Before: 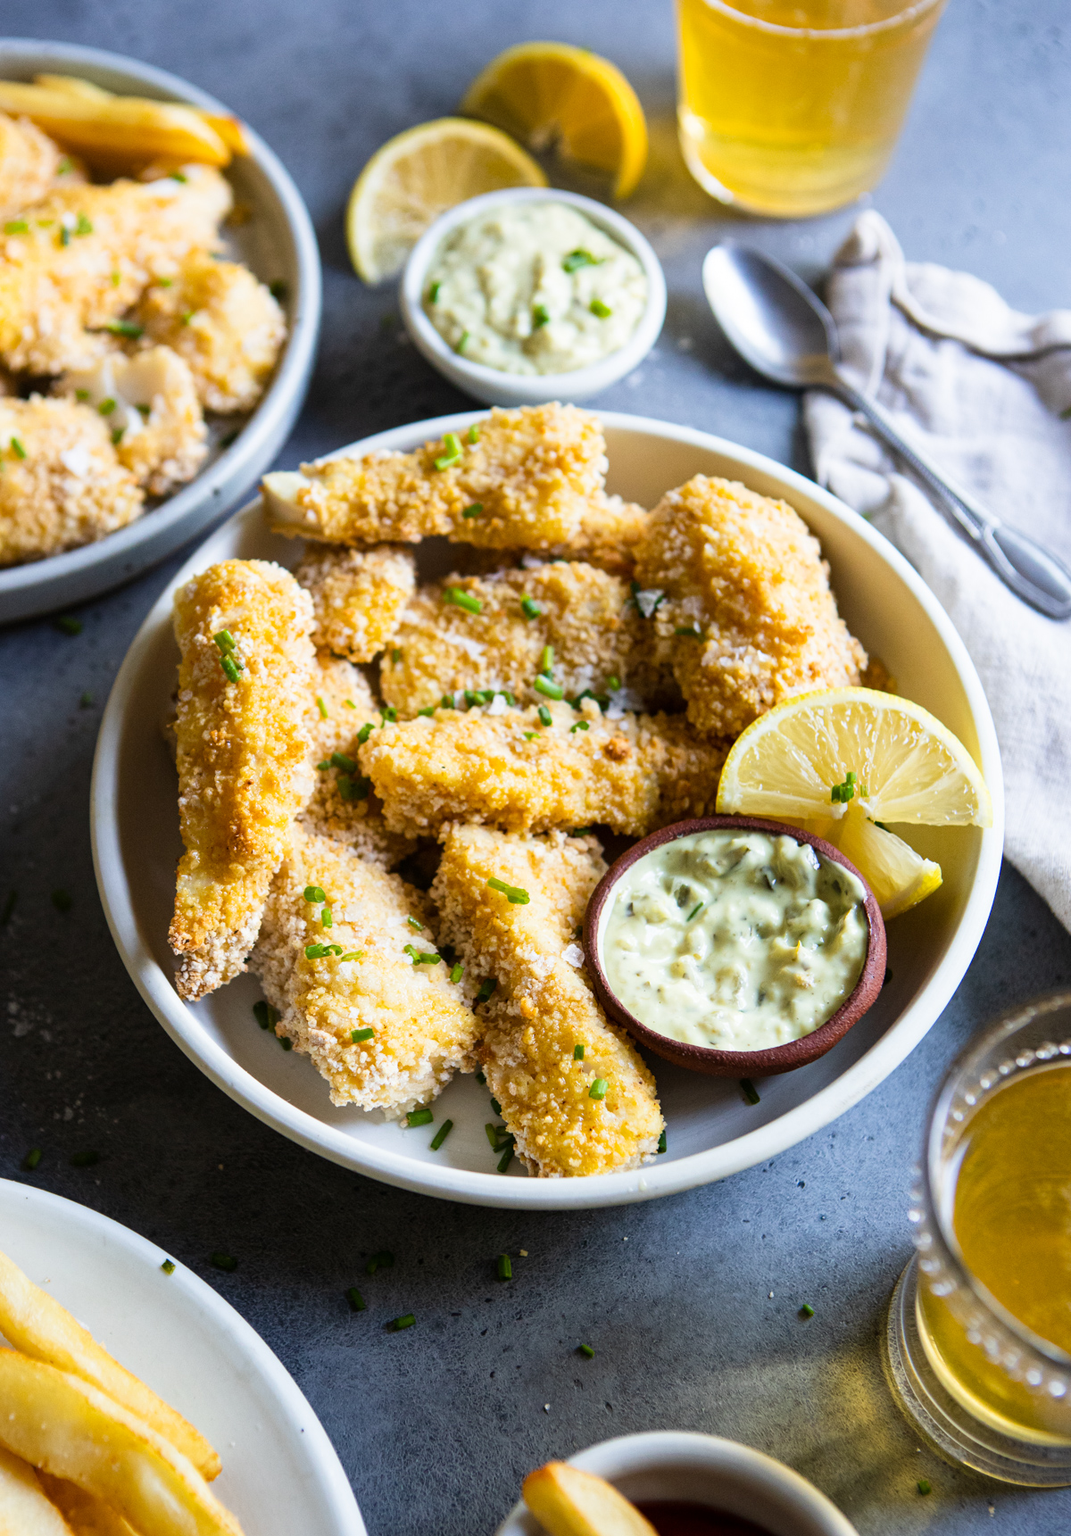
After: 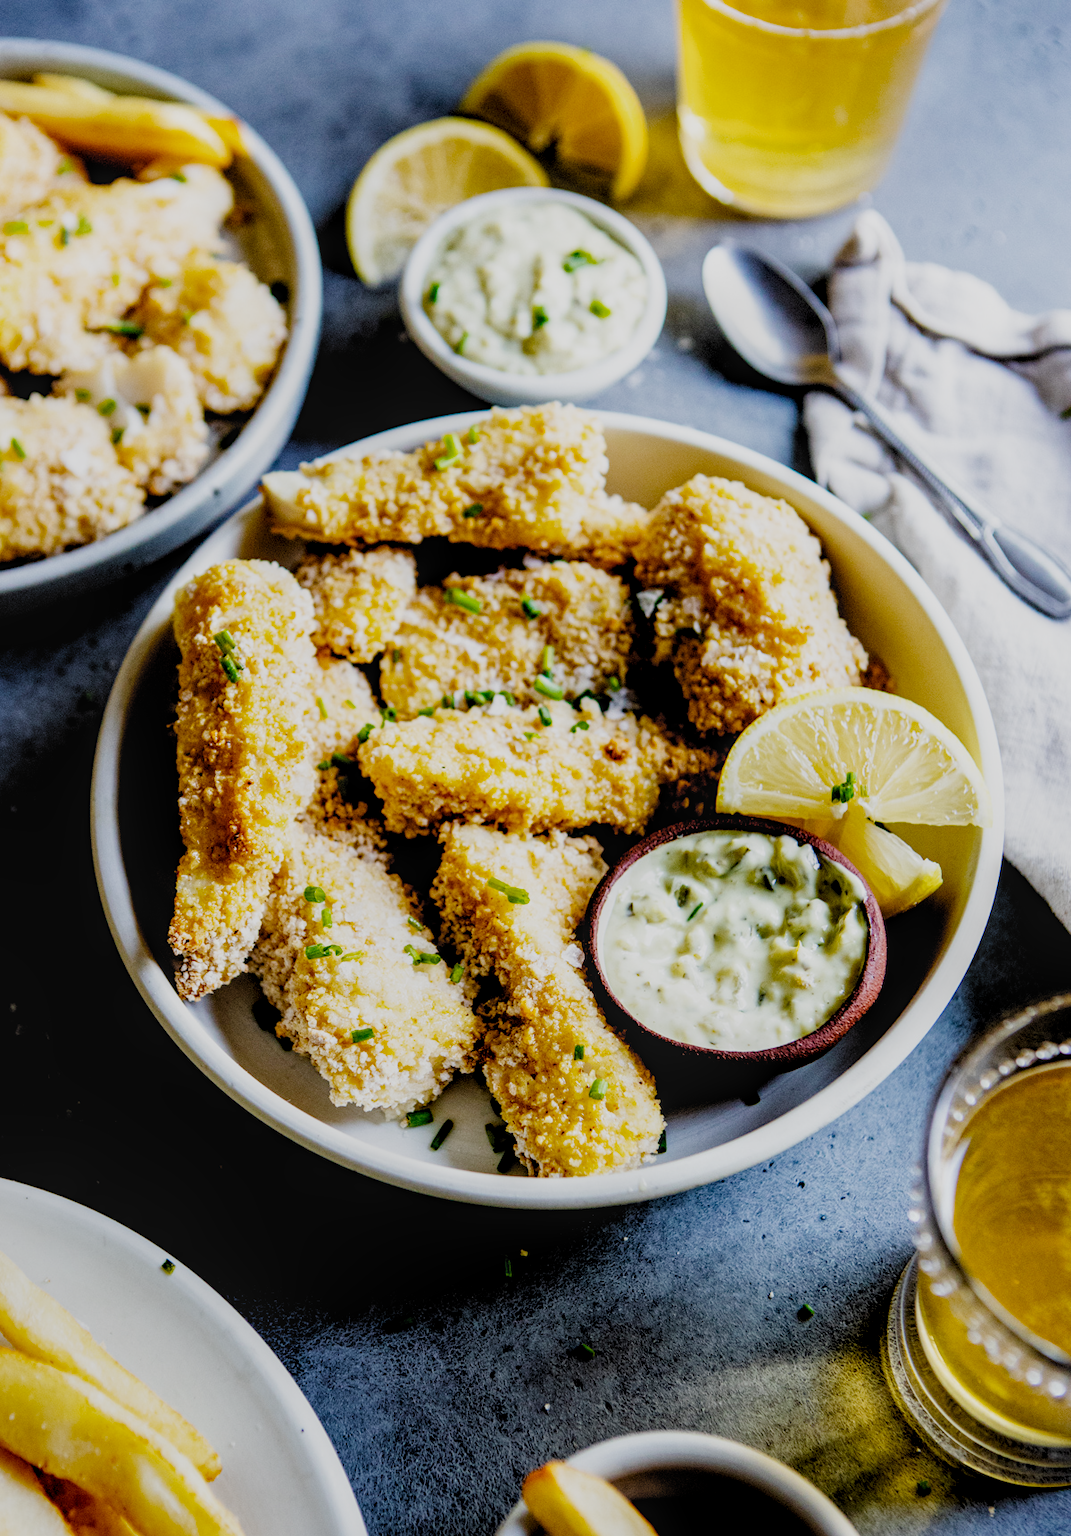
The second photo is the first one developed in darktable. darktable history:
local contrast: highlights 55%, shadows 52%, detail 130%, midtone range 0.452
filmic rgb: black relative exposure -2.85 EV, white relative exposure 4.56 EV, hardness 1.77, contrast 1.25, preserve chrominance no, color science v5 (2021)
